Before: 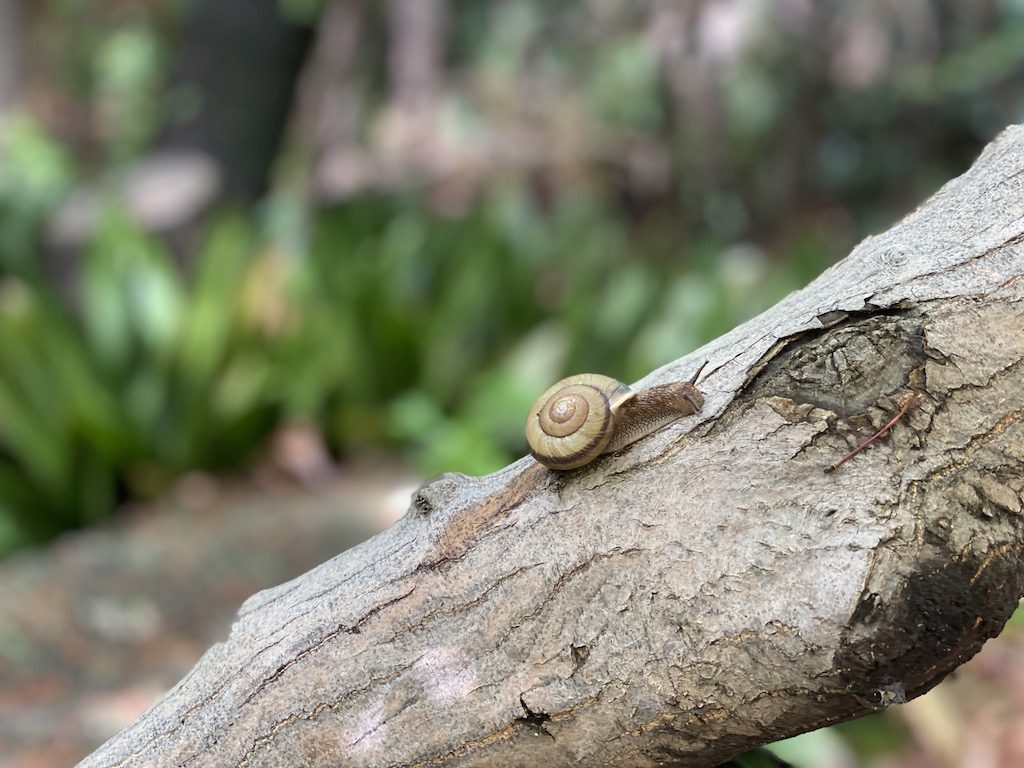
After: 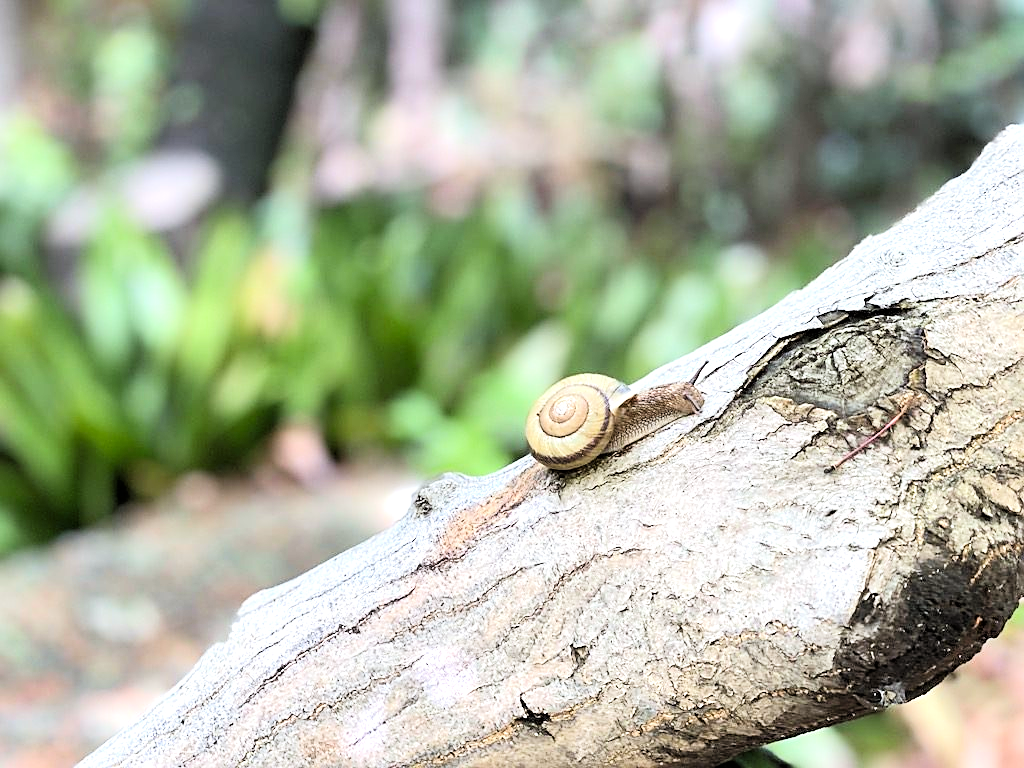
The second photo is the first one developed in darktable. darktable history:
white balance: red 0.976, blue 1.04
tone curve: curves: ch0 [(0, 0) (0.082, 0.02) (0.129, 0.078) (0.275, 0.301) (0.67, 0.809) (1, 1)], color space Lab, linked channels, preserve colors none
exposure: black level correction 0, exposure 0.7 EV, compensate exposure bias true, compensate highlight preservation false
sharpen: on, module defaults
